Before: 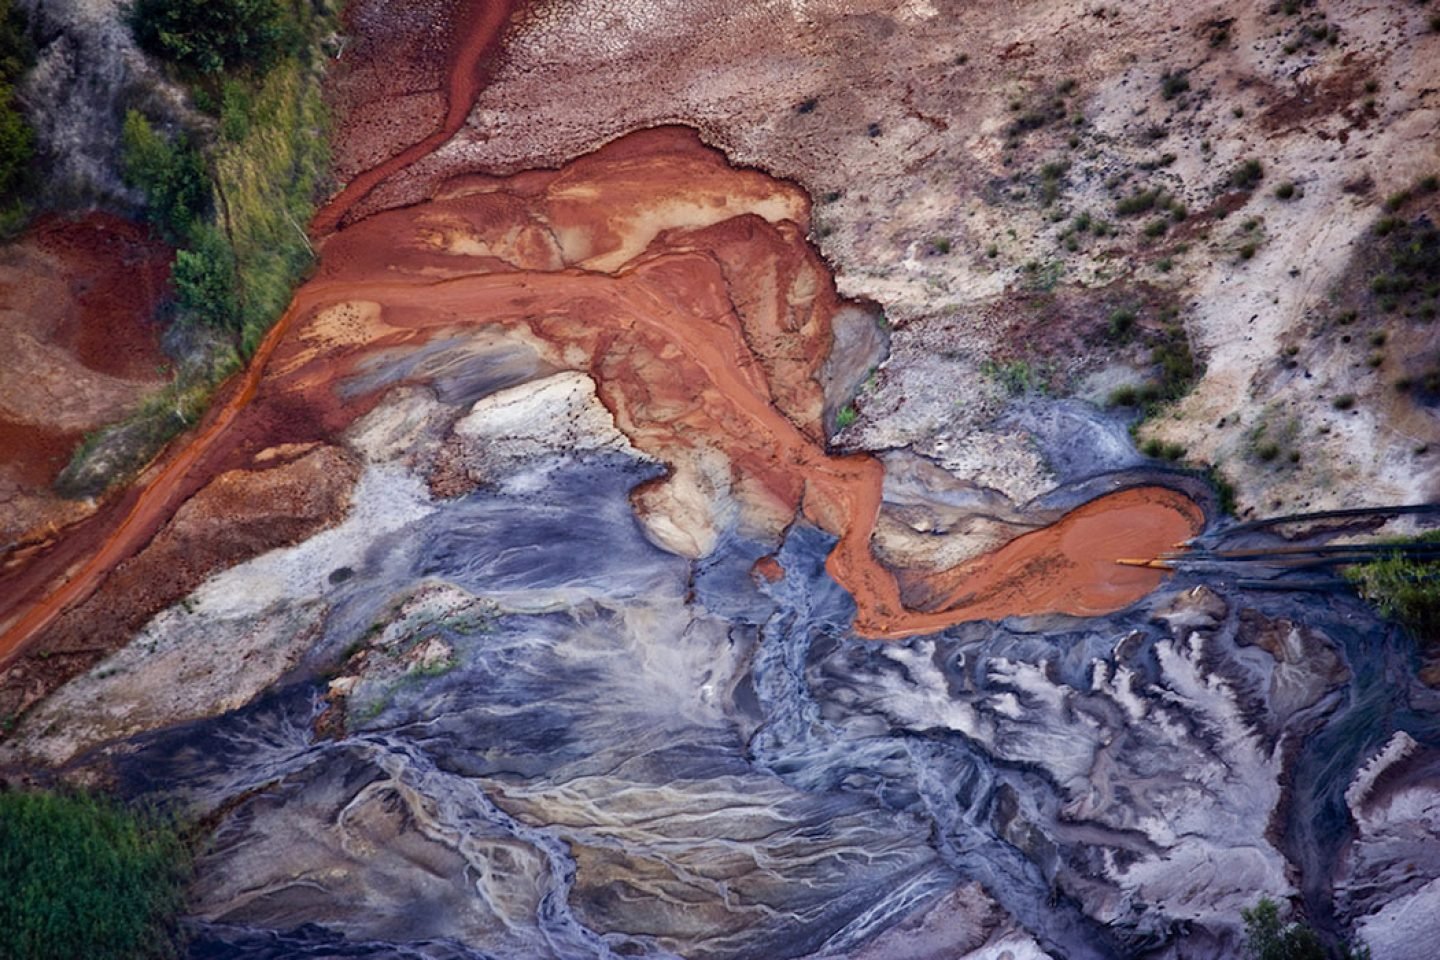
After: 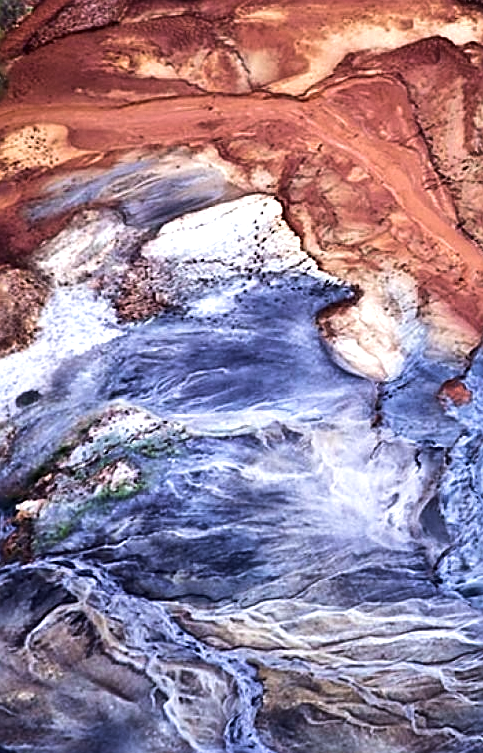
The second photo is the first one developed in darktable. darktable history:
white balance: red 0.974, blue 1.044
tone equalizer: -8 EV -1.08 EV, -7 EV -1.01 EV, -6 EV -0.867 EV, -5 EV -0.578 EV, -3 EV 0.578 EV, -2 EV 0.867 EV, -1 EV 1.01 EV, +0 EV 1.08 EV, edges refinement/feathering 500, mask exposure compensation -1.57 EV, preserve details no
crop and rotate: left 21.77%, top 18.528%, right 44.676%, bottom 2.997%
sharpen: on, module defaults
velvia: on, module defaults
